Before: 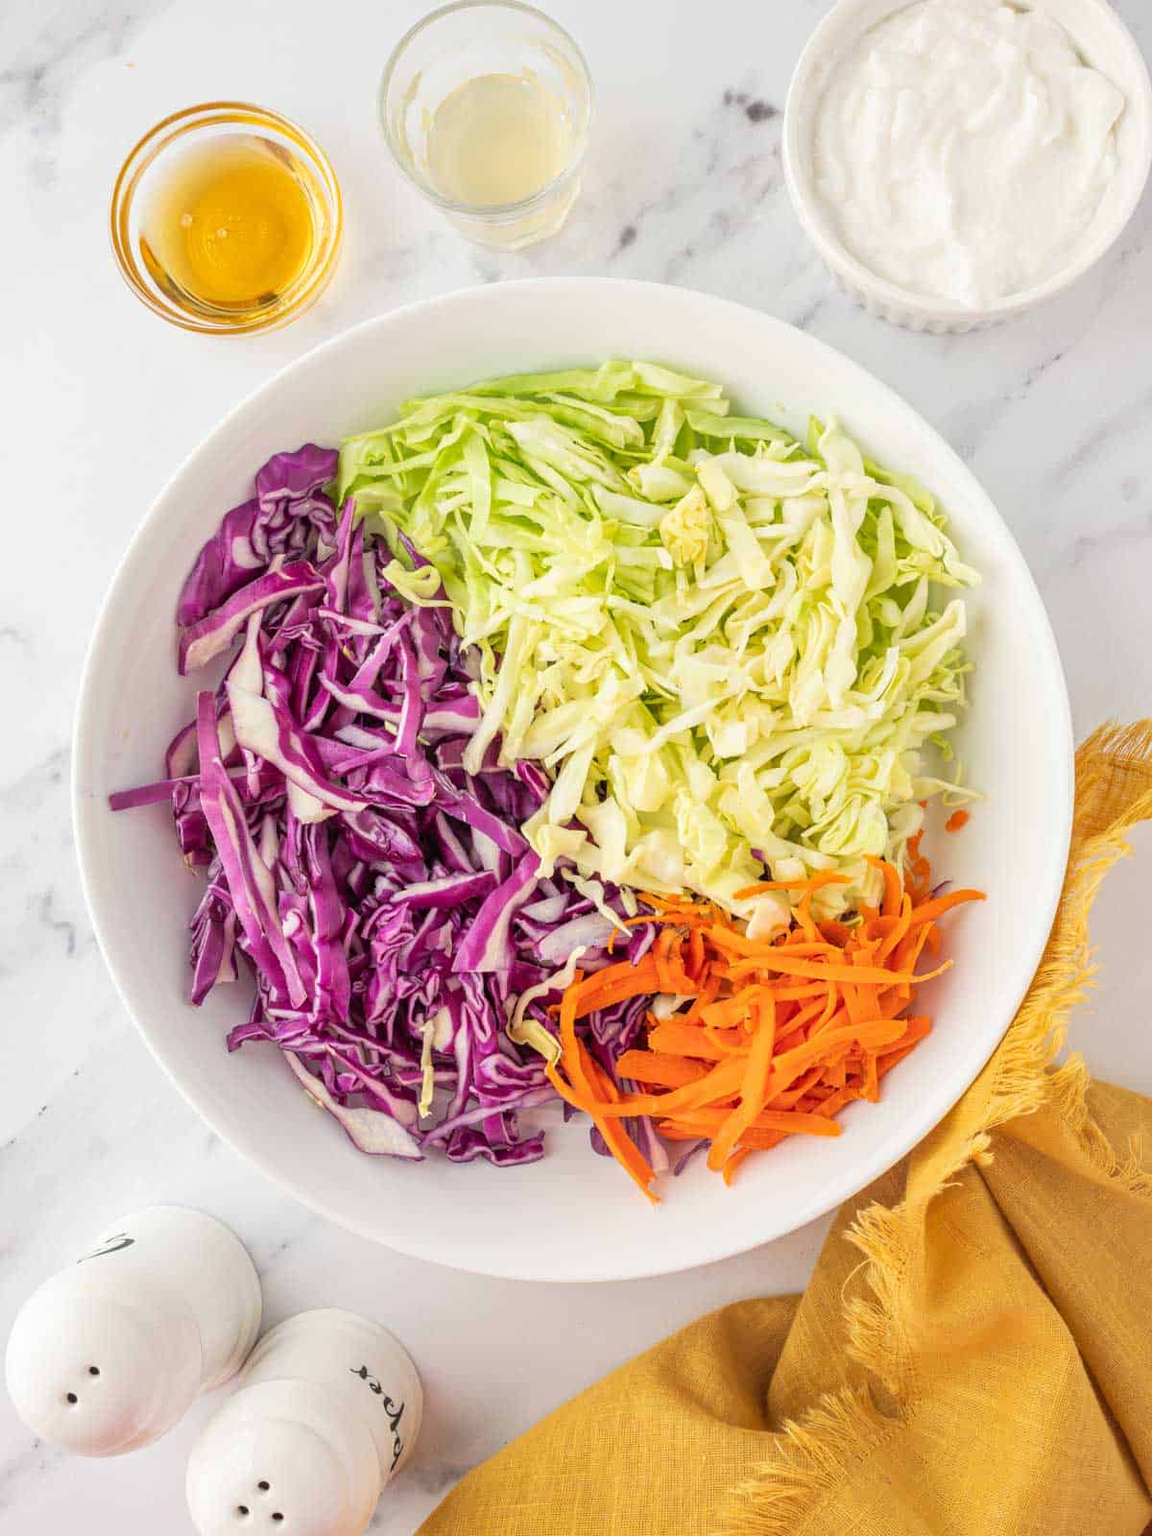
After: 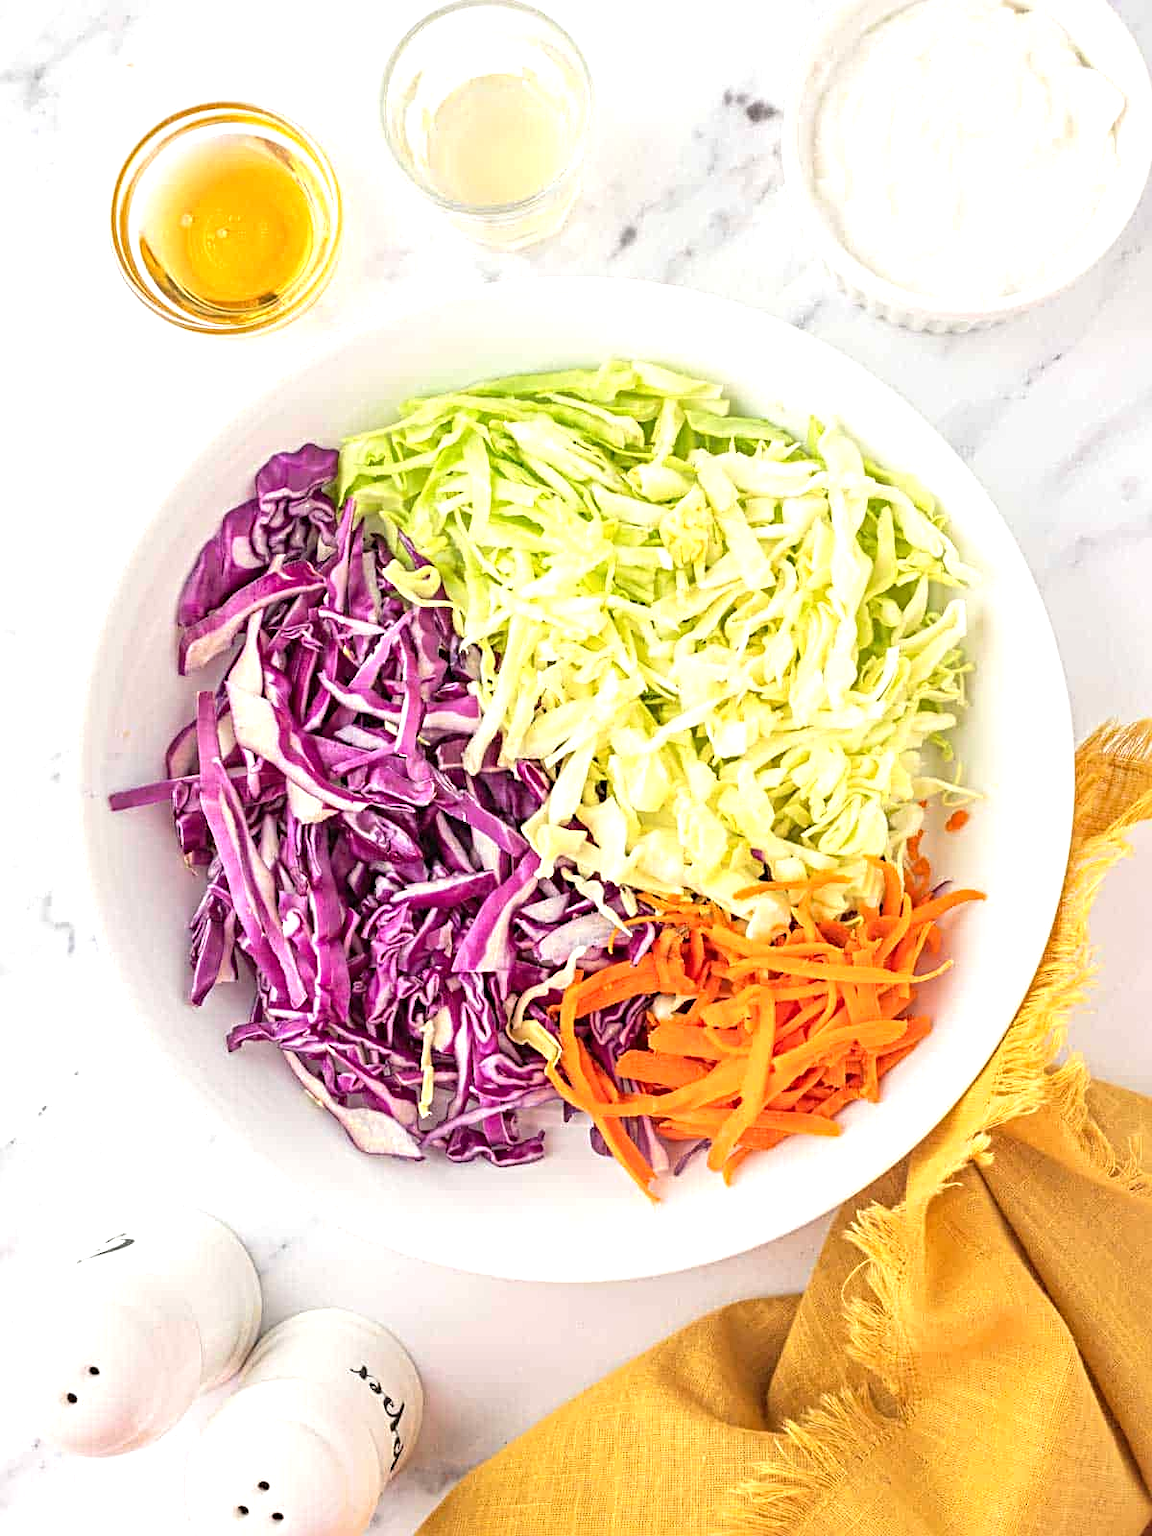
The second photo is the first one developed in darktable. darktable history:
sharpen: radius 4
exposure: black level correction 0, exposure 0.5 EV, compensate exposure bias true, compensate highlight preservation false
